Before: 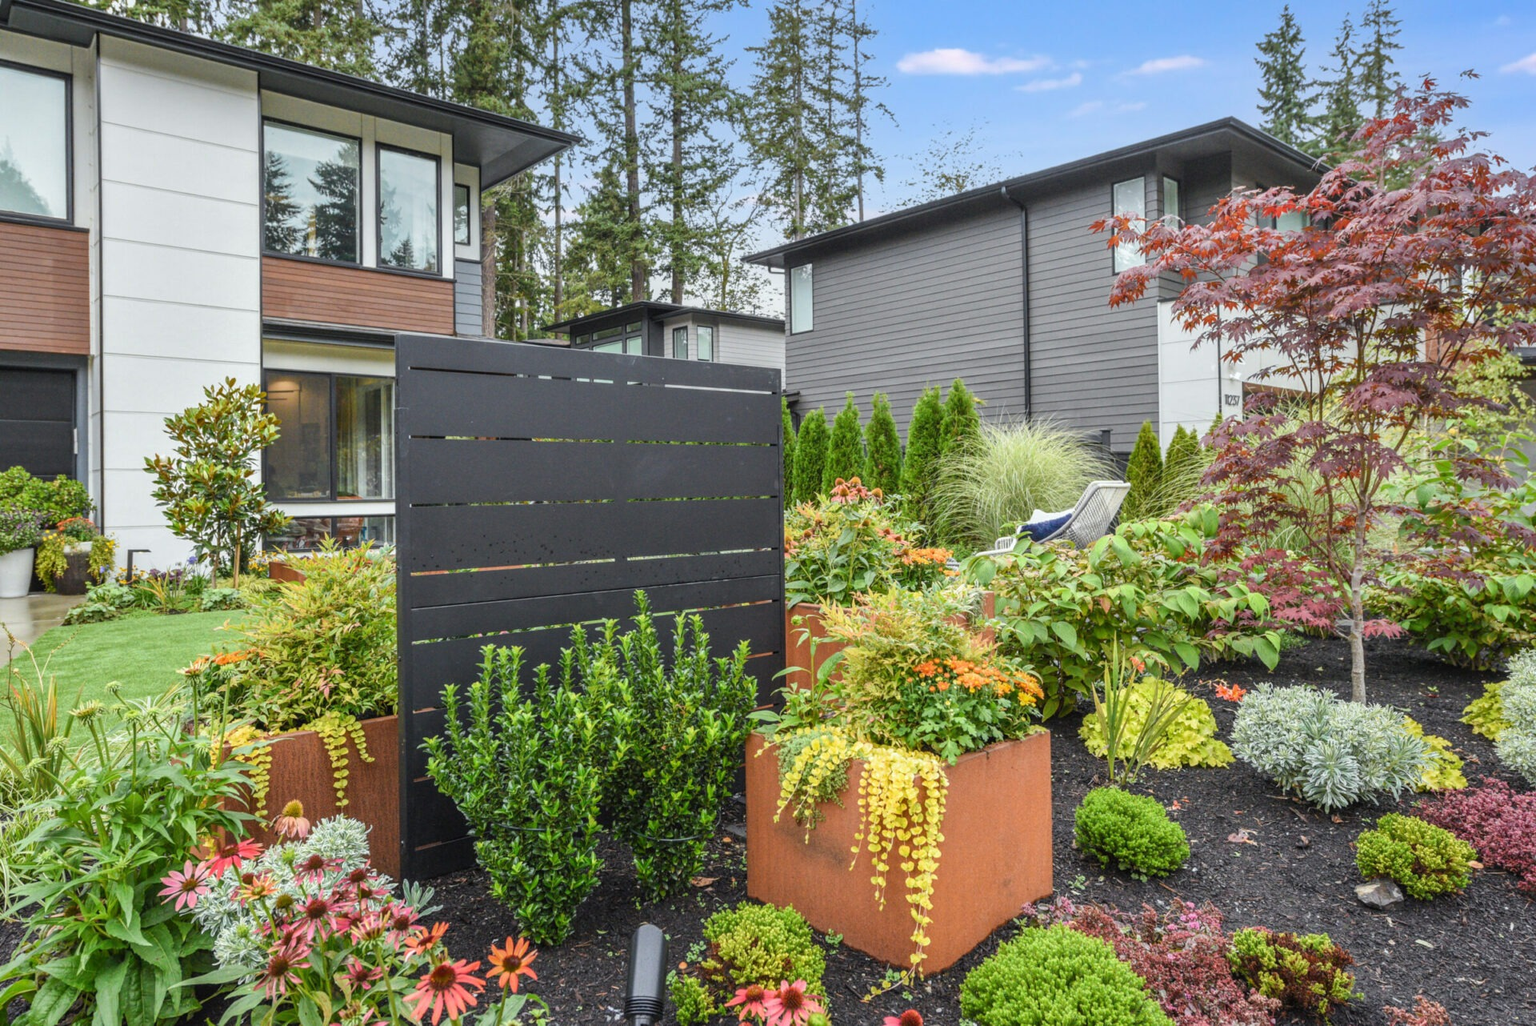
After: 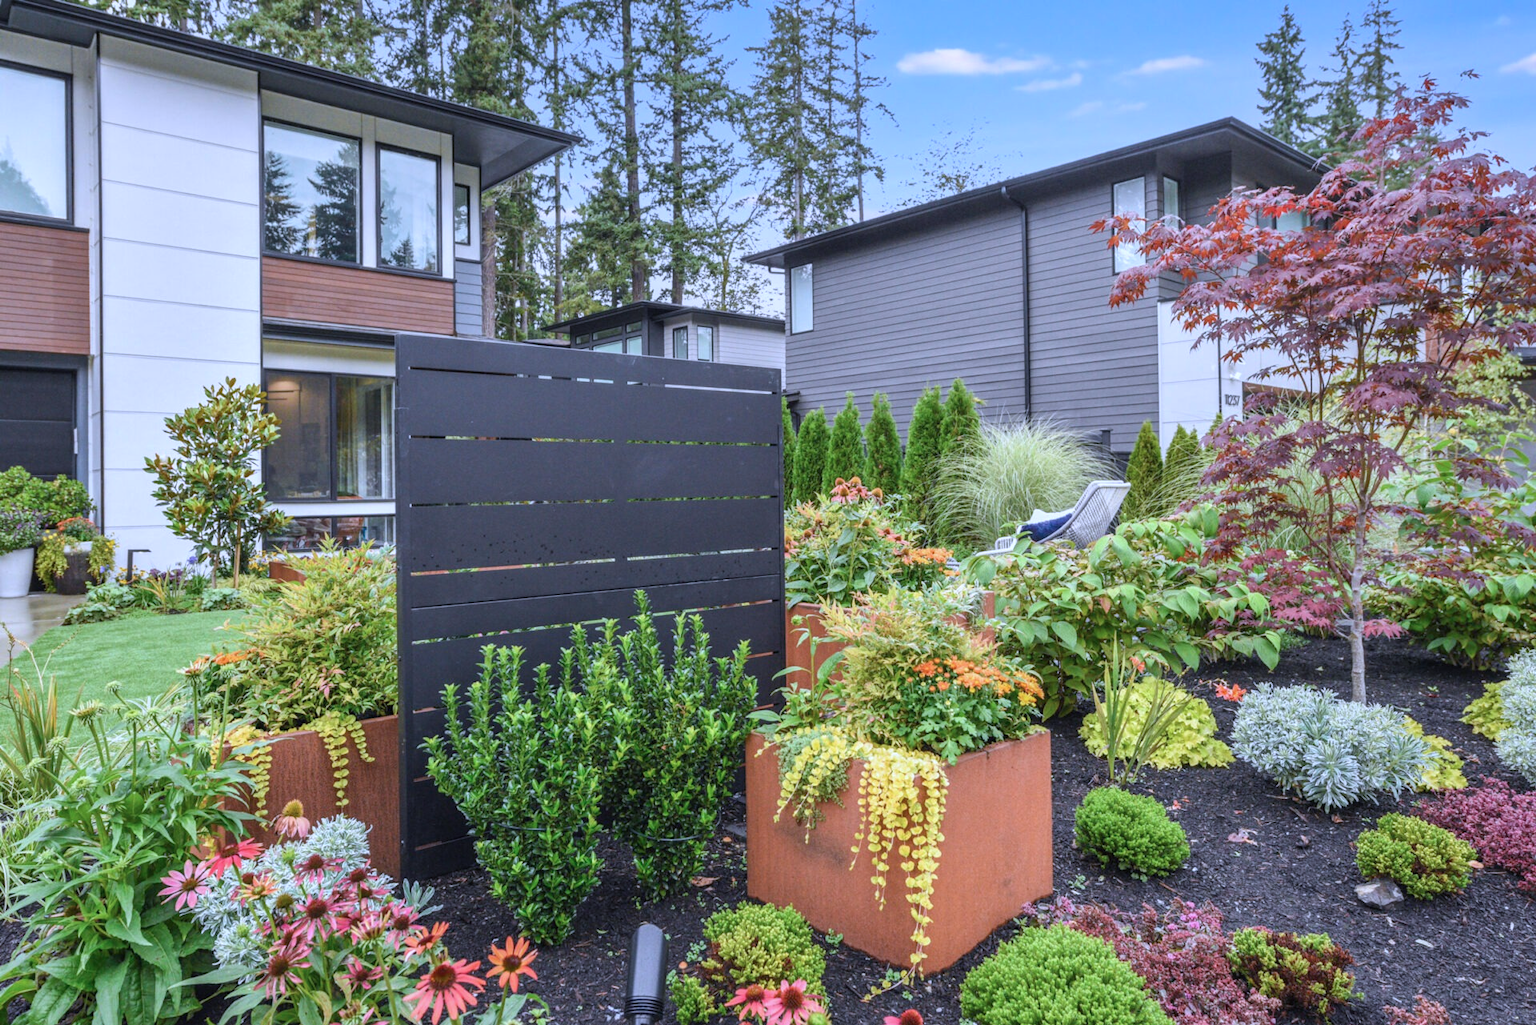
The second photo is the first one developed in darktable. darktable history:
color calibration: illuminant as shot in camera, x 0.379, y 0.396, temperature 4144.7 K
